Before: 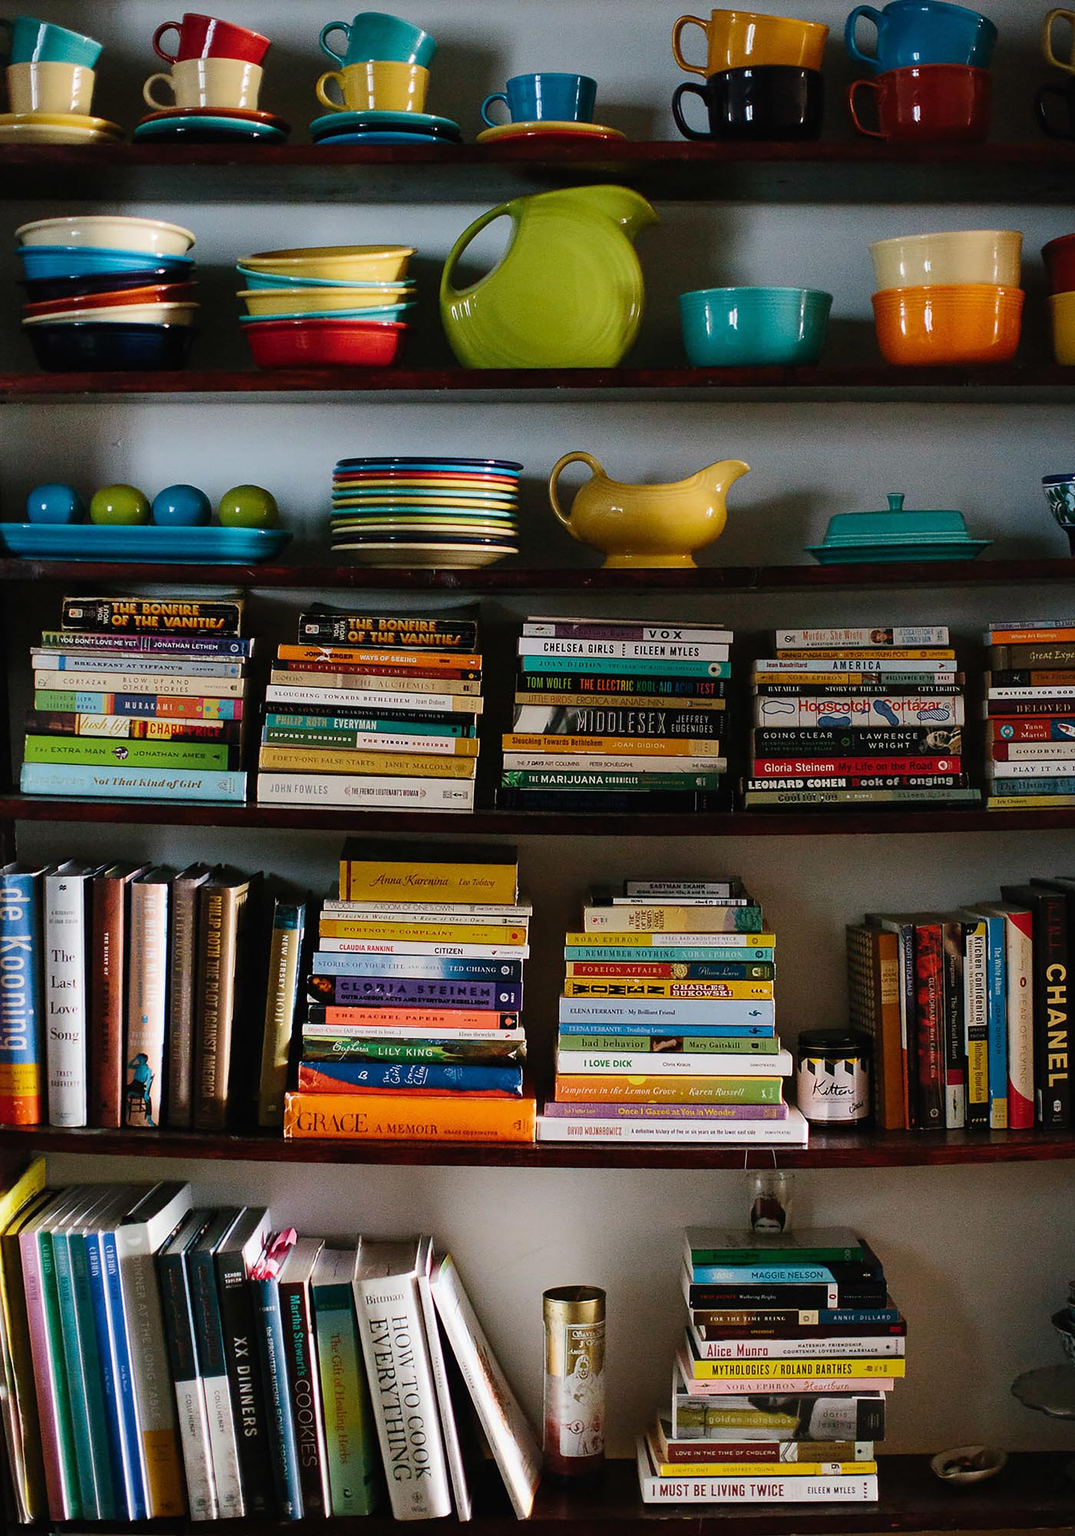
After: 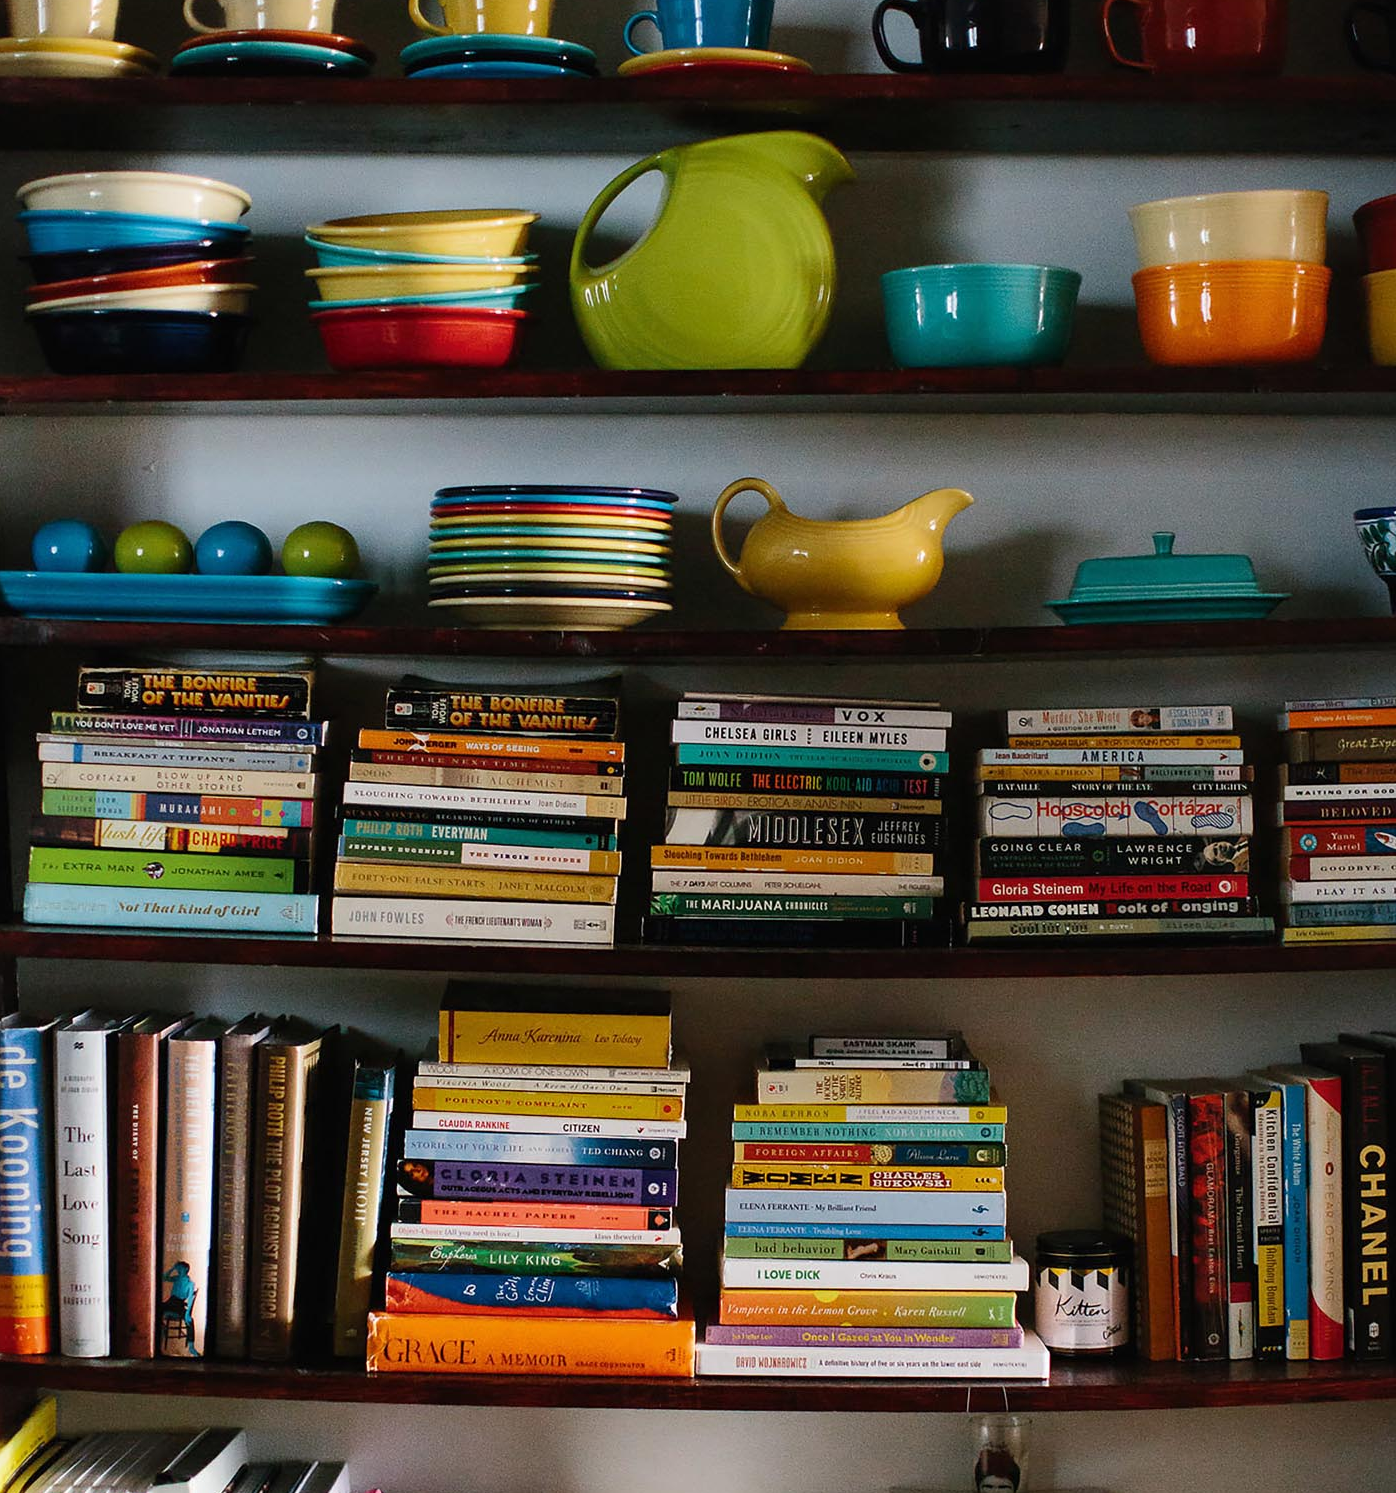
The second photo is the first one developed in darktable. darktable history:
crop: left 0.221%, top 5.503%, bottom 19.827%
